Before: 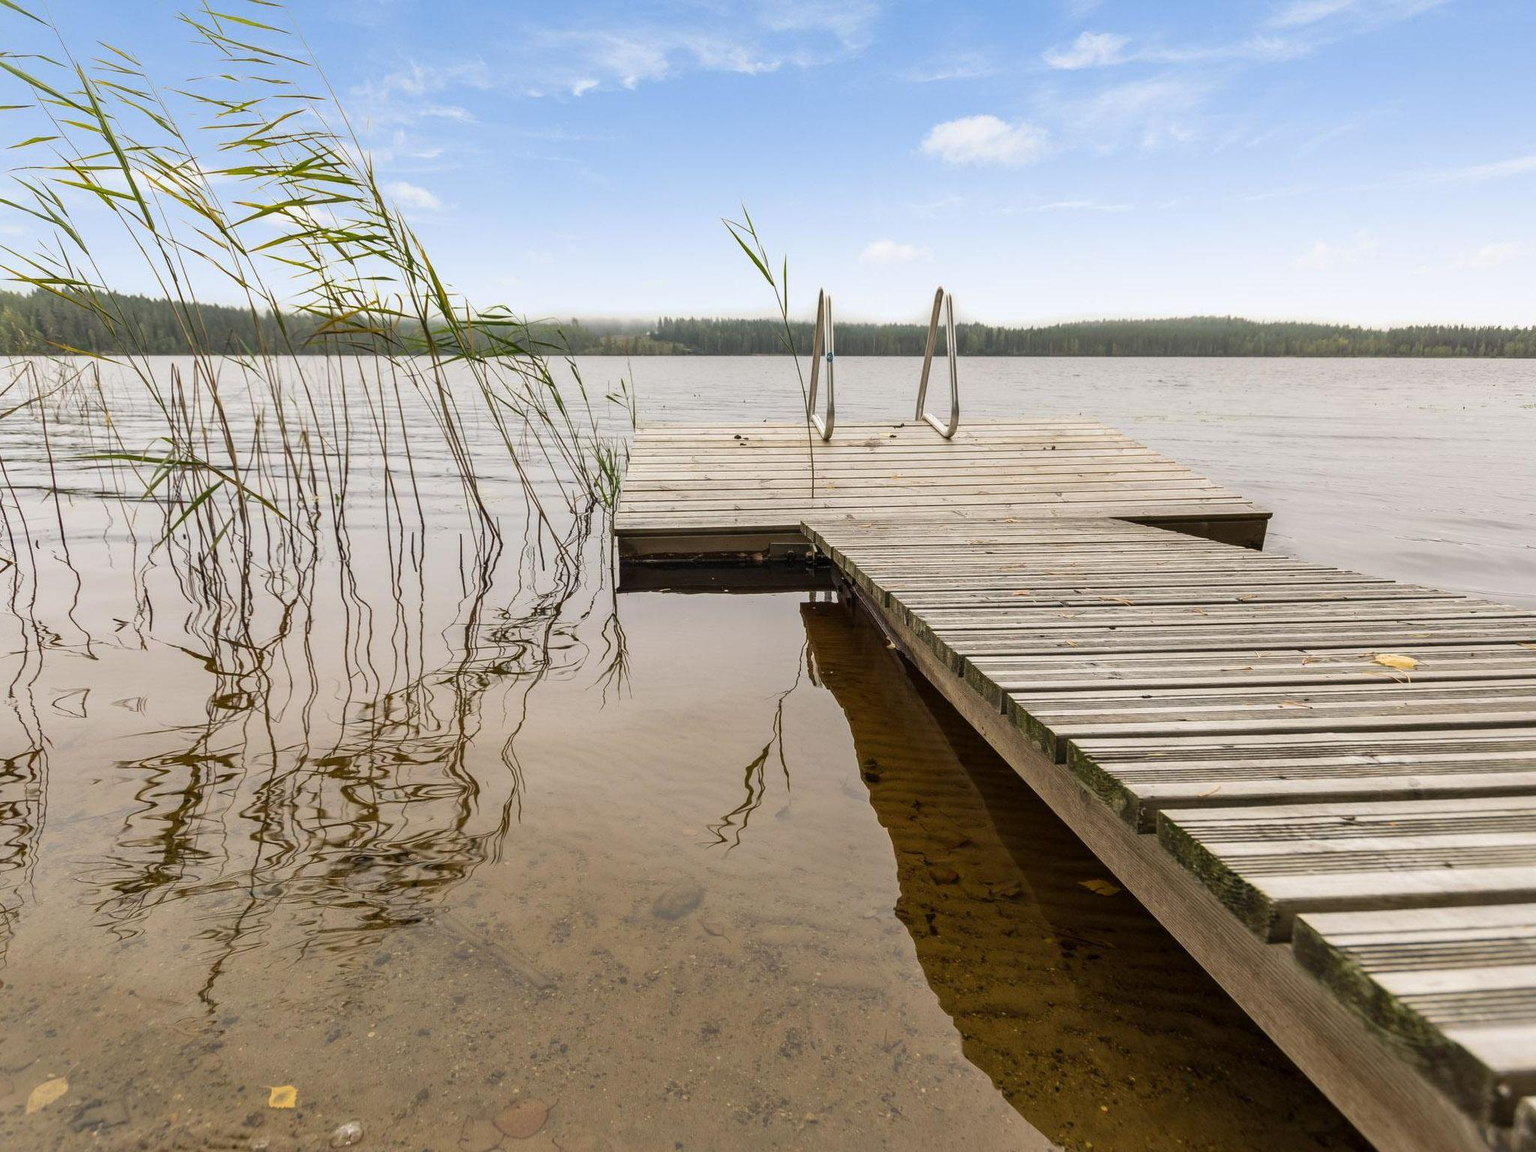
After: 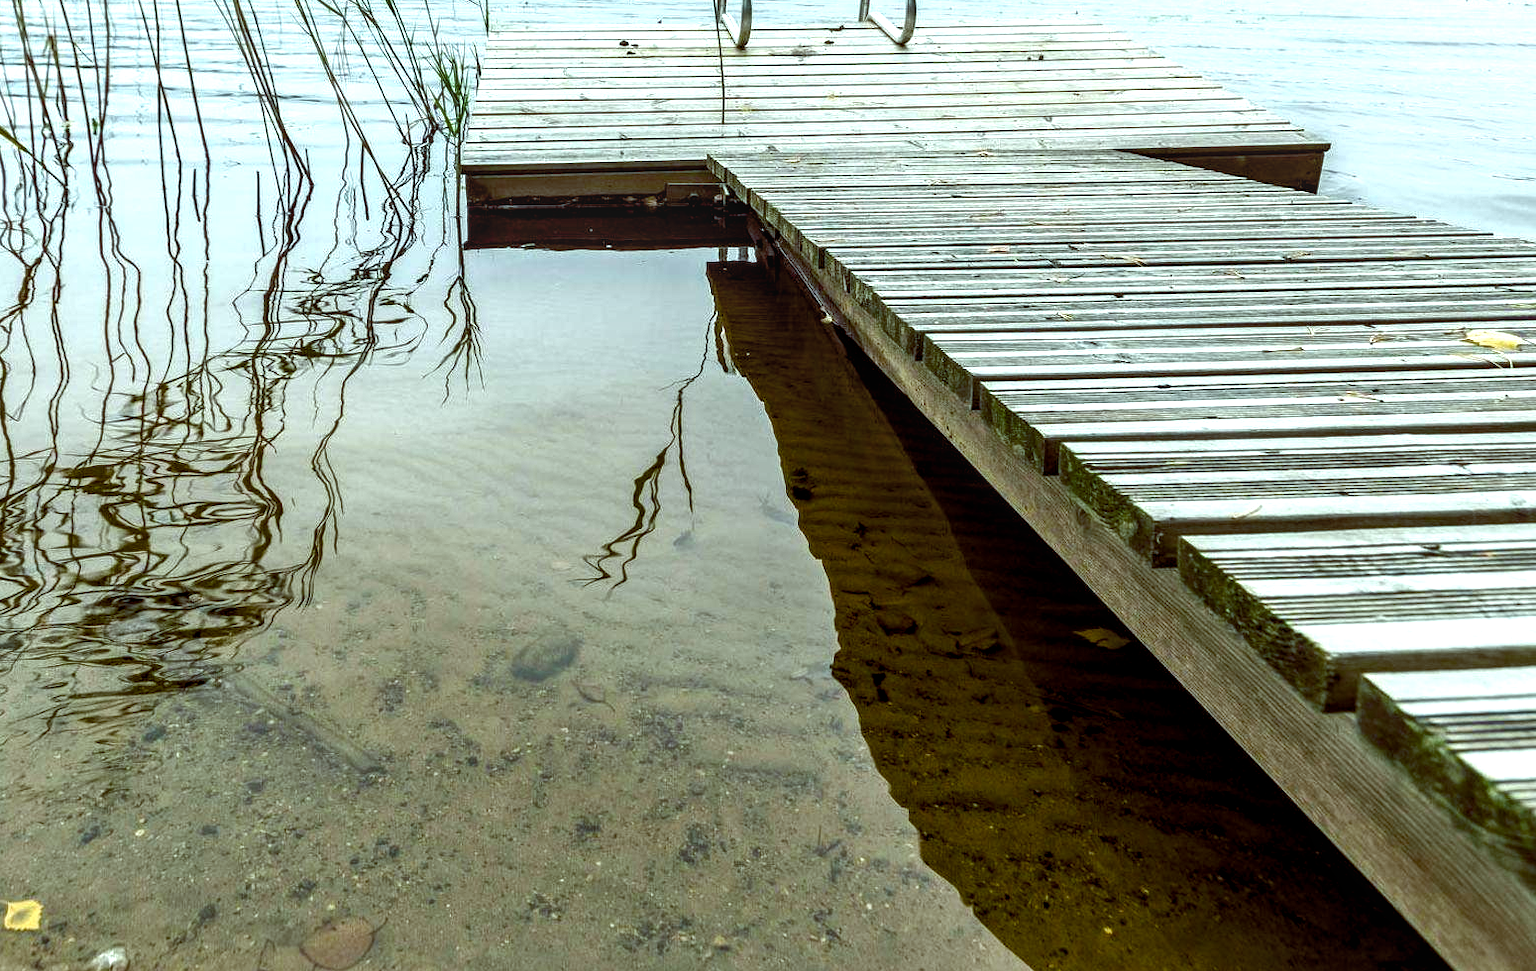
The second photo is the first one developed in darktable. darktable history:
crop and rotate: left 17.299%, top 35.115%, right 7.015%, bottom 1.024%
color balance rgb: shadows lift › luminance -7.7%, shadows lift › chroma 2.13%, shadows lift › hue 200.79°, power › luminance -7.77%, power › chroma 2.27%, power › hue 220.69°, highlights gain › luminance 15.15%, highlights gain › chroma 4%, highlights gain › hue 209.35°, global offset › luminance -0.21%, global offset › chroma 0.27%, perceptual saturation grading › global saturation 24.42%, perceptual saturation grading › highlights -24.42%, perceptual saturation grading › mid-tones 24.42%, perceptual saturation grading › shadows 40%, perceptual brilliance grading › global brilliance -5%, perceptual brilliance grading › highlights 24.42%, perceptual brilliance grading › mid-tones 7%, perceptual brilliance grading › shadows -5%
local contrast: detail 130%
